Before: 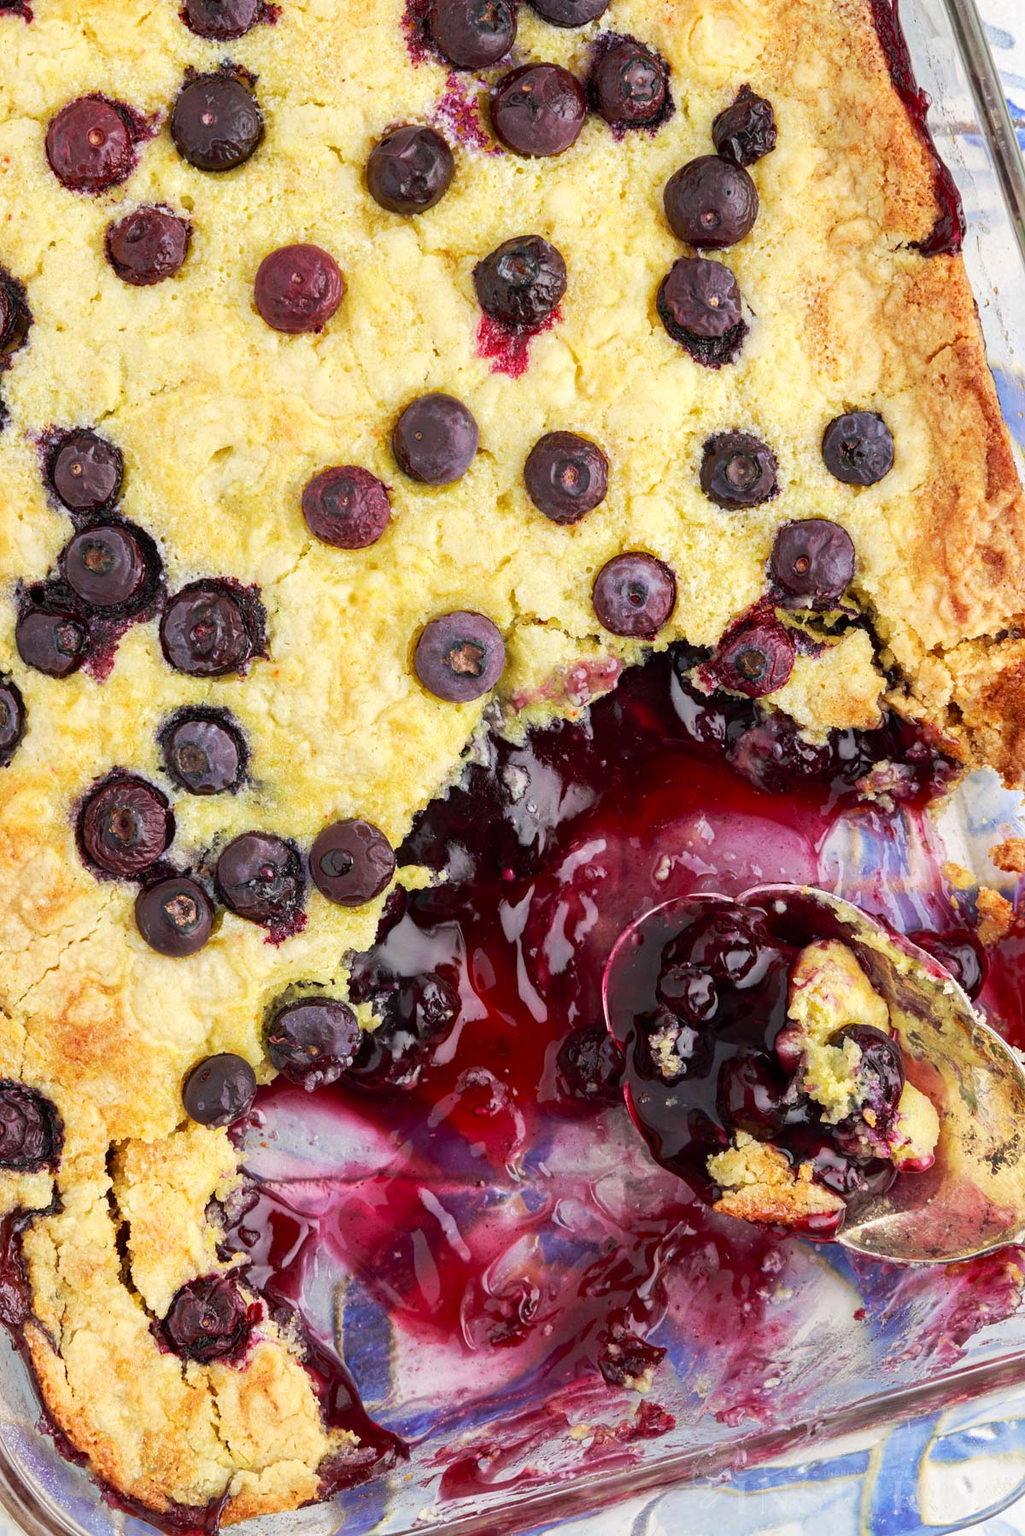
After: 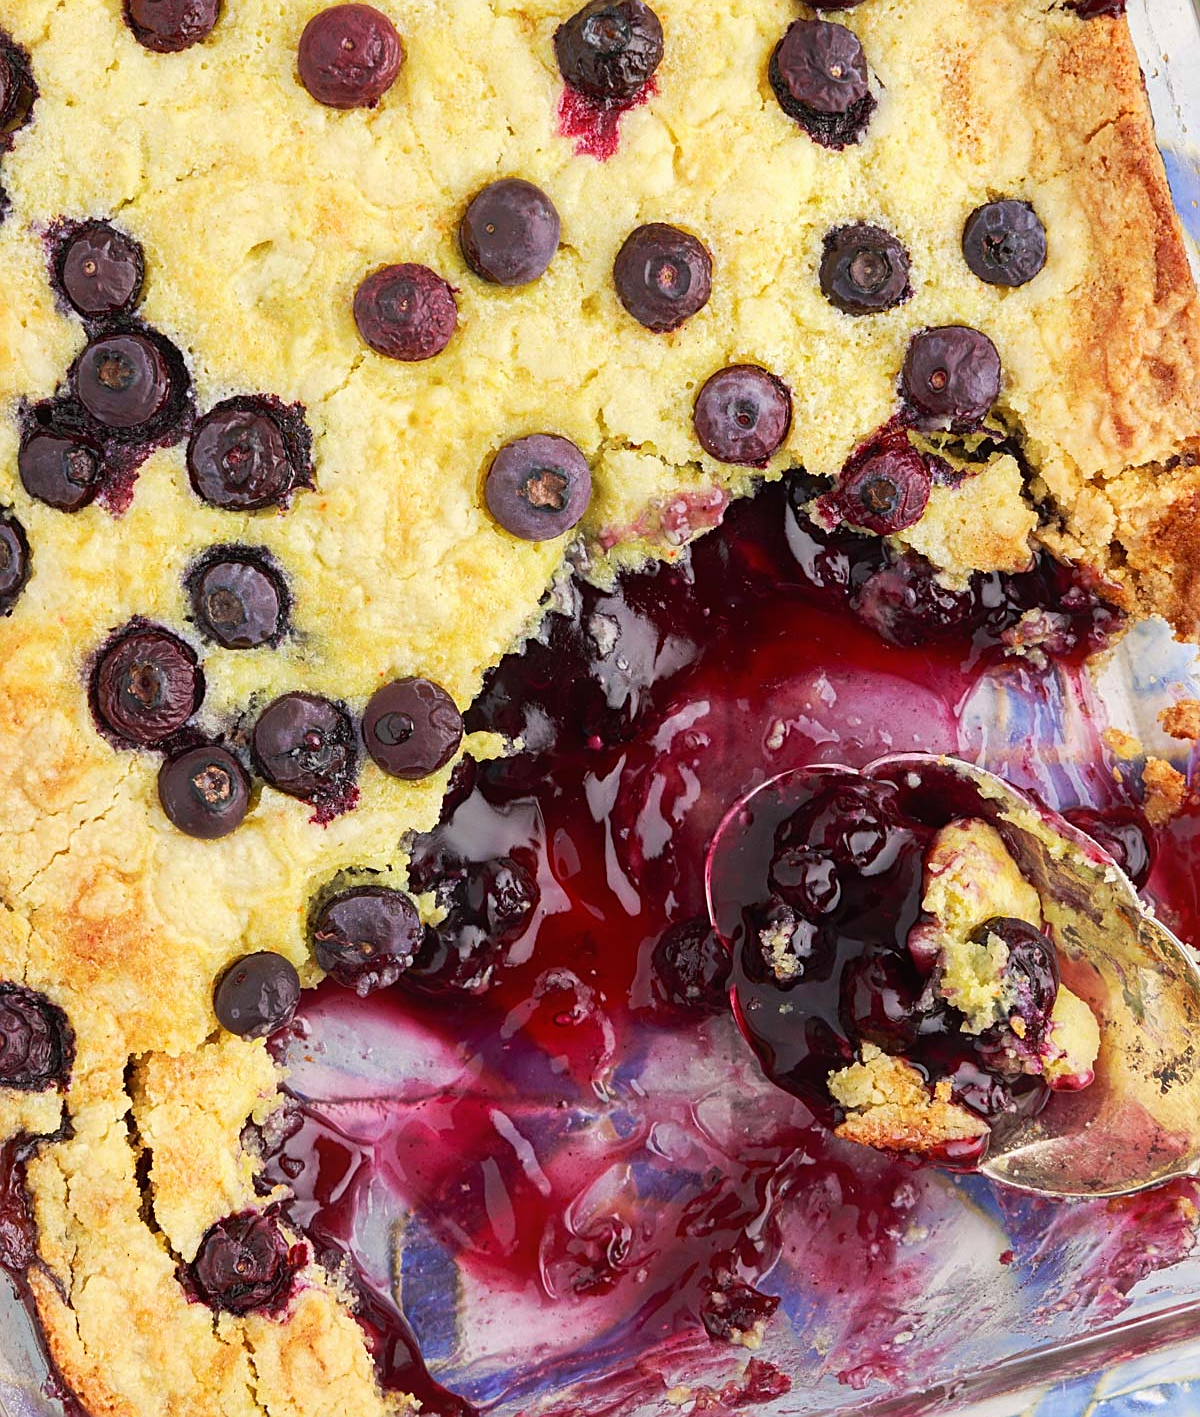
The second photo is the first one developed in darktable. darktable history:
contrast equalizer: y [[0.6 ×6], [0.55 ×6], [0 ×6], [0 ×6], [0 ×6]], mix -0.214
crop and rotate: top 15.695%, bottom 5.53%
exposure: compensate highlight preservation false
sharpen: on, module defaults
tone equalizer: smoothing diameter 24.8%, edges refinement/feathering 10.35, preserve details guided filter
